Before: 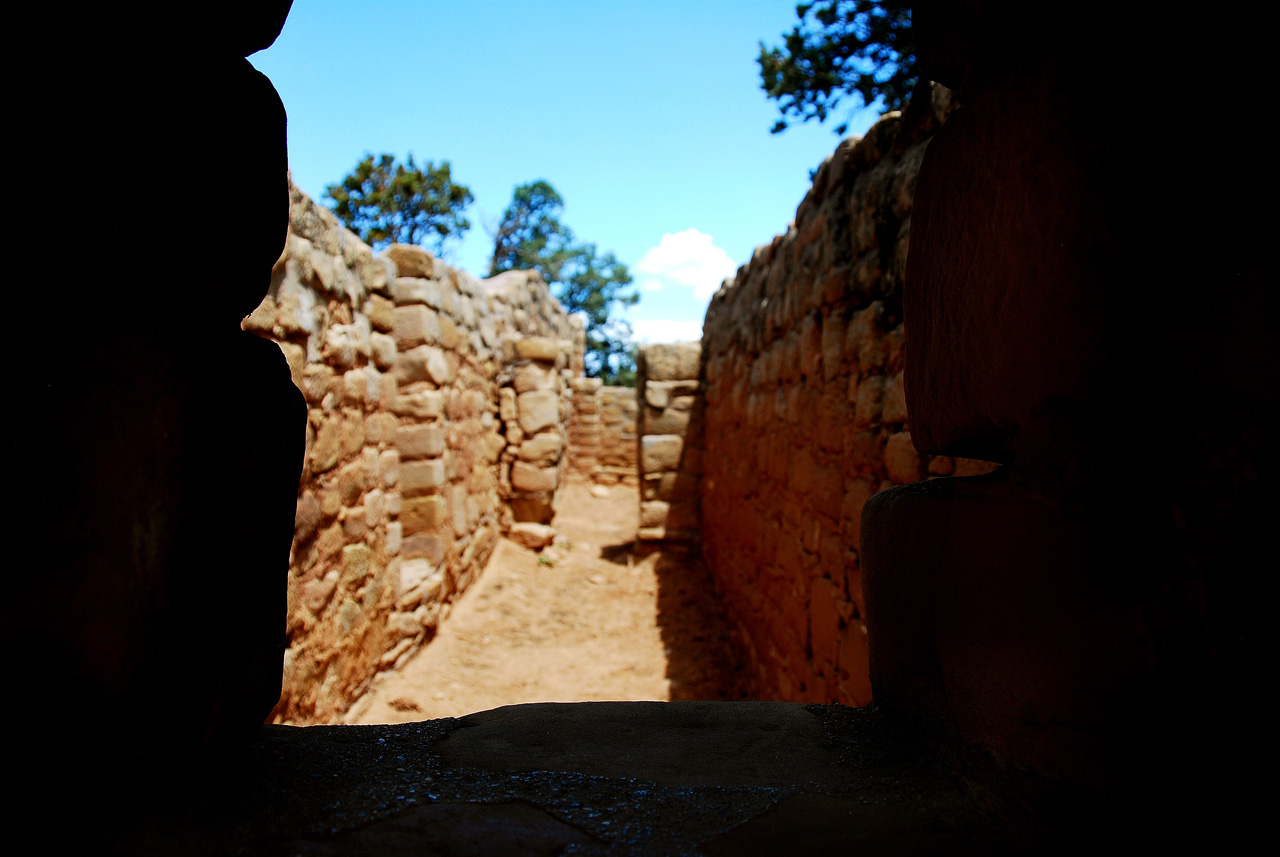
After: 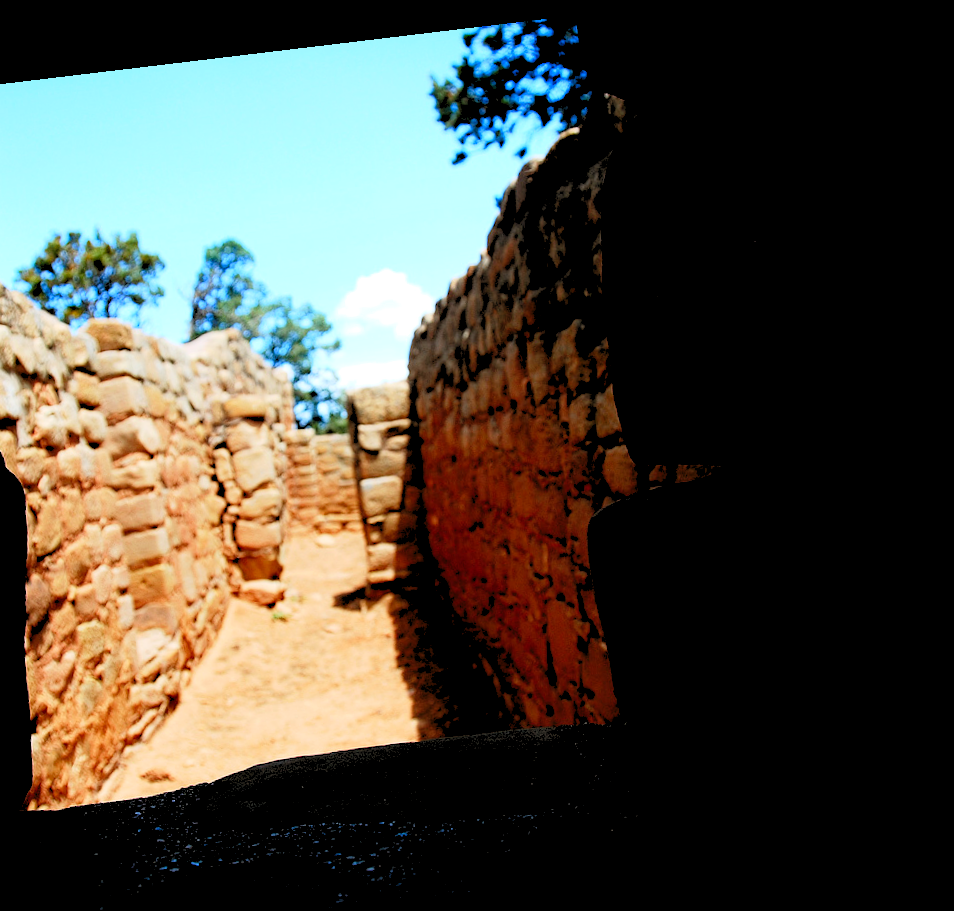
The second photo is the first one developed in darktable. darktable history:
rotate and perspective: rotation -6.83°, automatic cropping off
shadows and highlights: shadows 0, highlights 40
crop and rotate: left 24.034%, top 2.838%, right 6.406%, bottom 6.299%
levels: levels [0.093, 0.434, 0.988]
